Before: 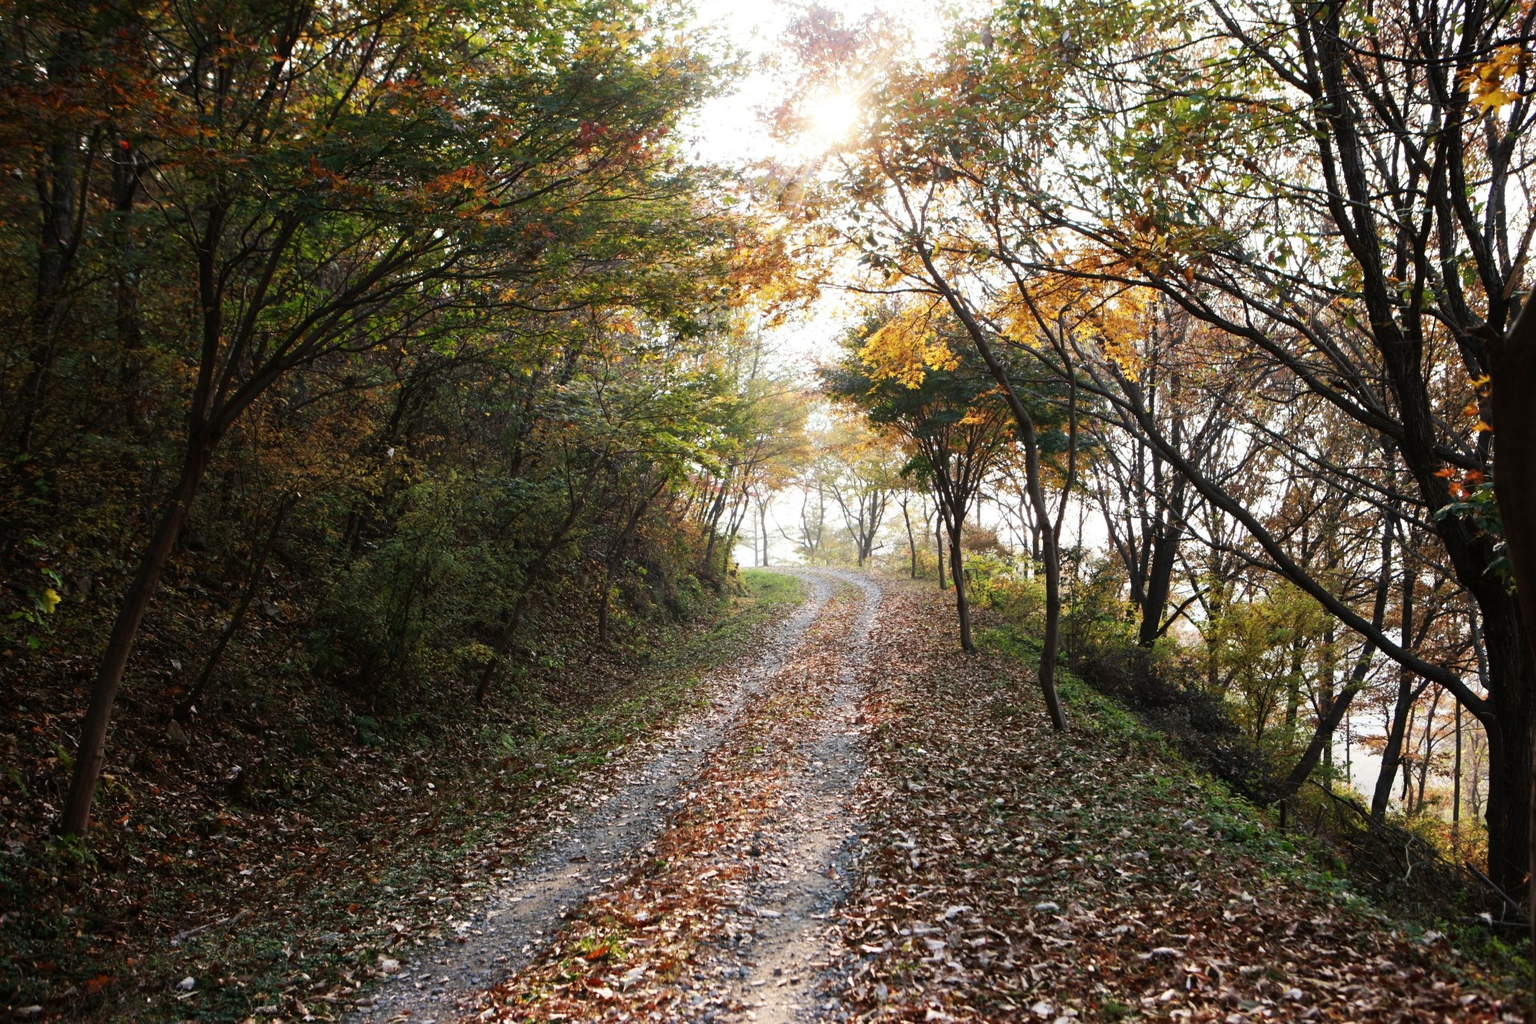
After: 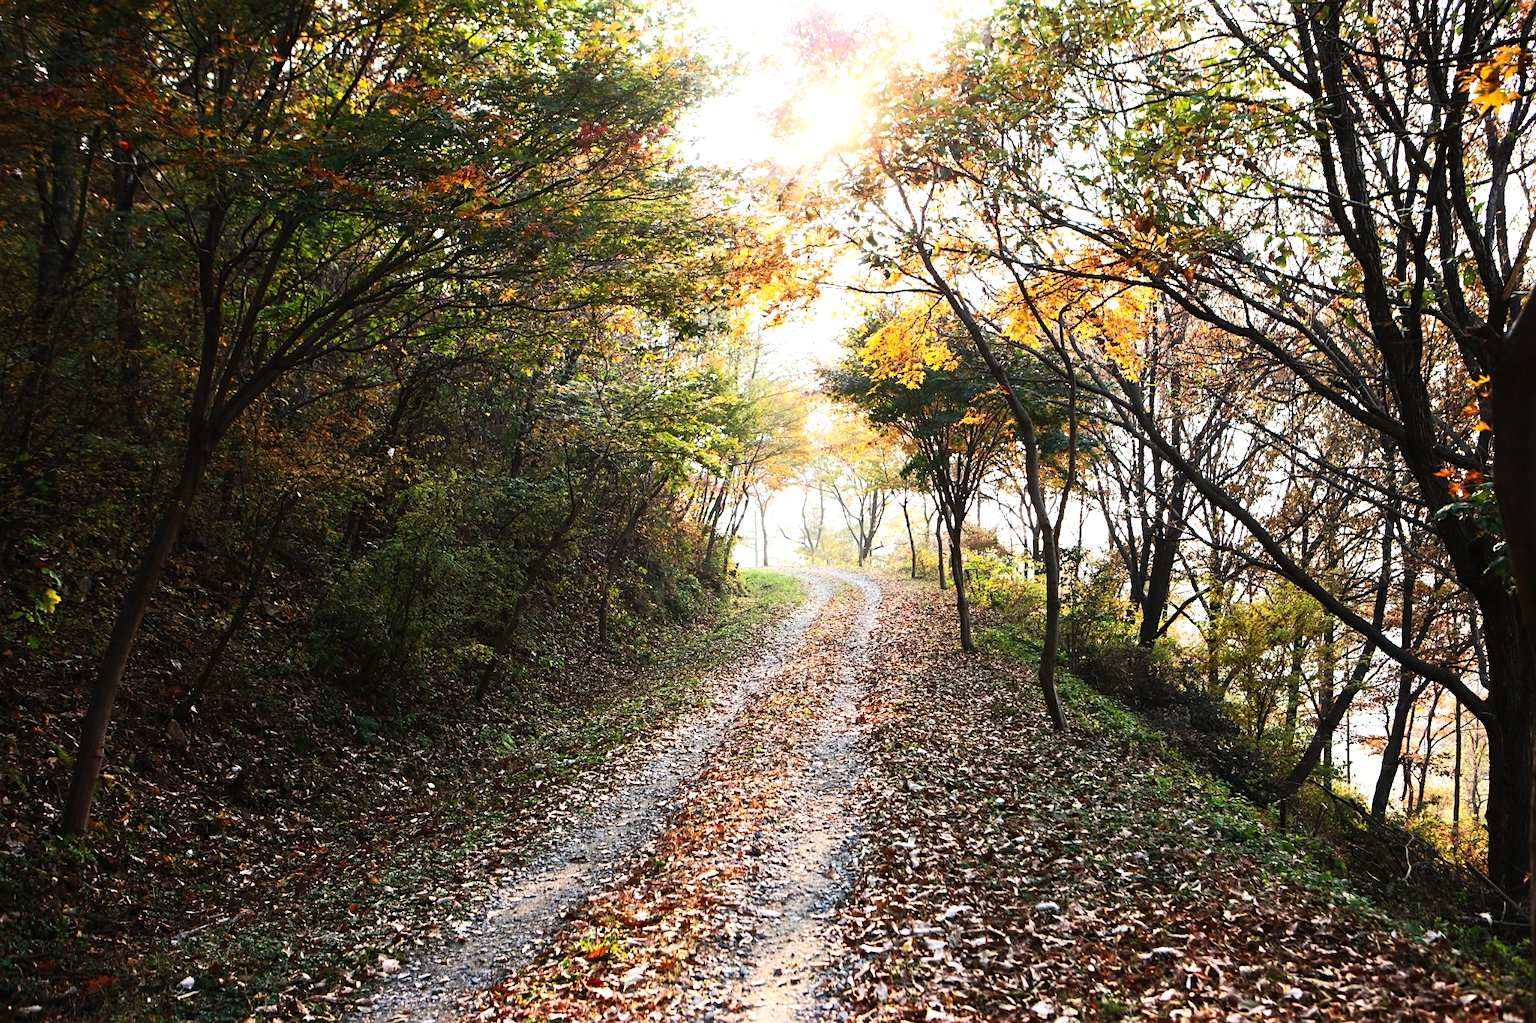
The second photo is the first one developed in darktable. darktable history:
sharpen: radius 1.864, amount 0.398, threshold 1.271
tone equalizer: -8 EV -0.417 EV, -7 EV -0.389 EV, -6 EV -0.333 EV, -5 EV -0.222 EV, -3 EV 0.222 EV, -2 EV 0.333 EV, -1 EV 0.389 EV, +0 EV 0.417 EV, edges refinement/feathering 500, mask exposure compensation -1.57 EV, preserve details no
contrast brightness saturation: contrast 0.2, brightness 0.16, saturation 0.22
